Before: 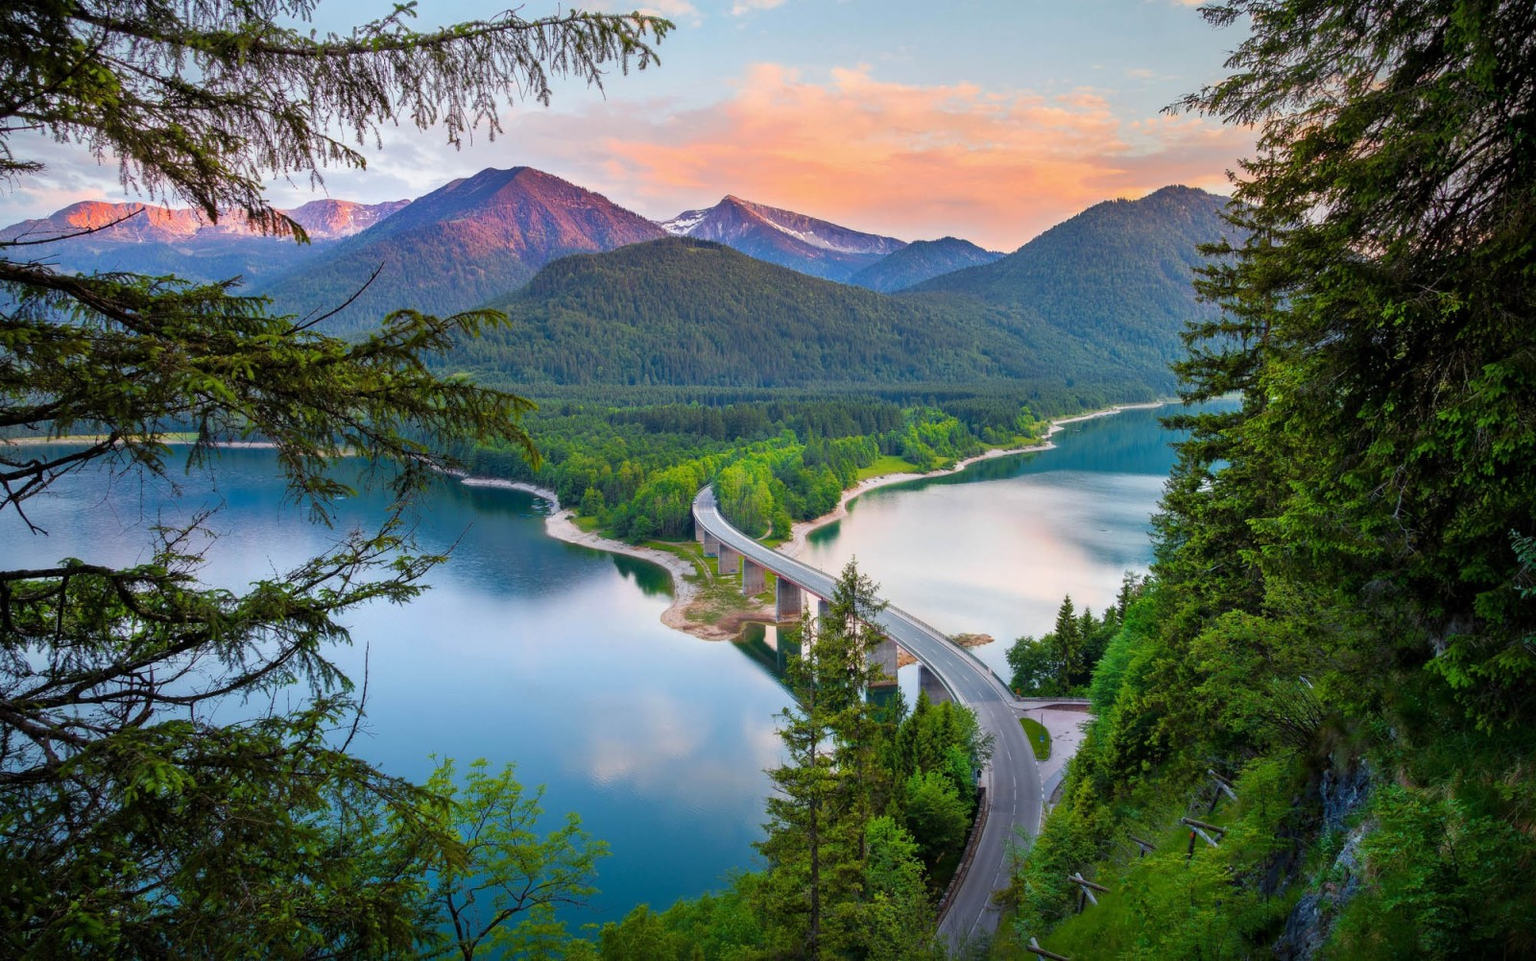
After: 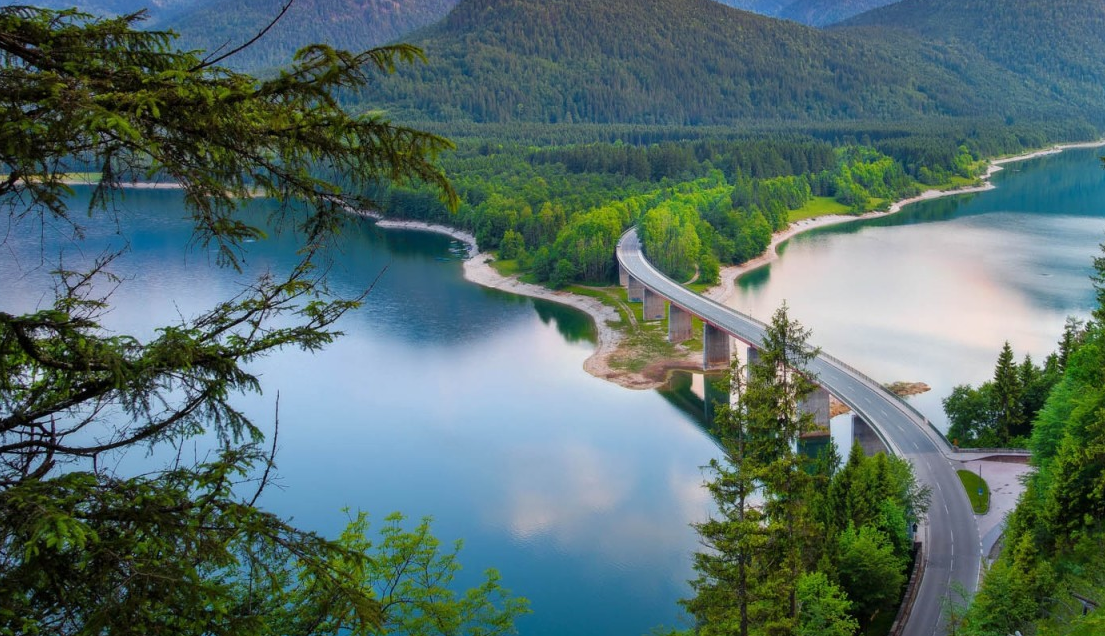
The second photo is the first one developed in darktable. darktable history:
crop: left 6.599%, top 27.83%, right 24.315%, bottom 8.63%
exposure: exposure -0.046 EV, compensate exposure bias true, compensate highlight preservation false
